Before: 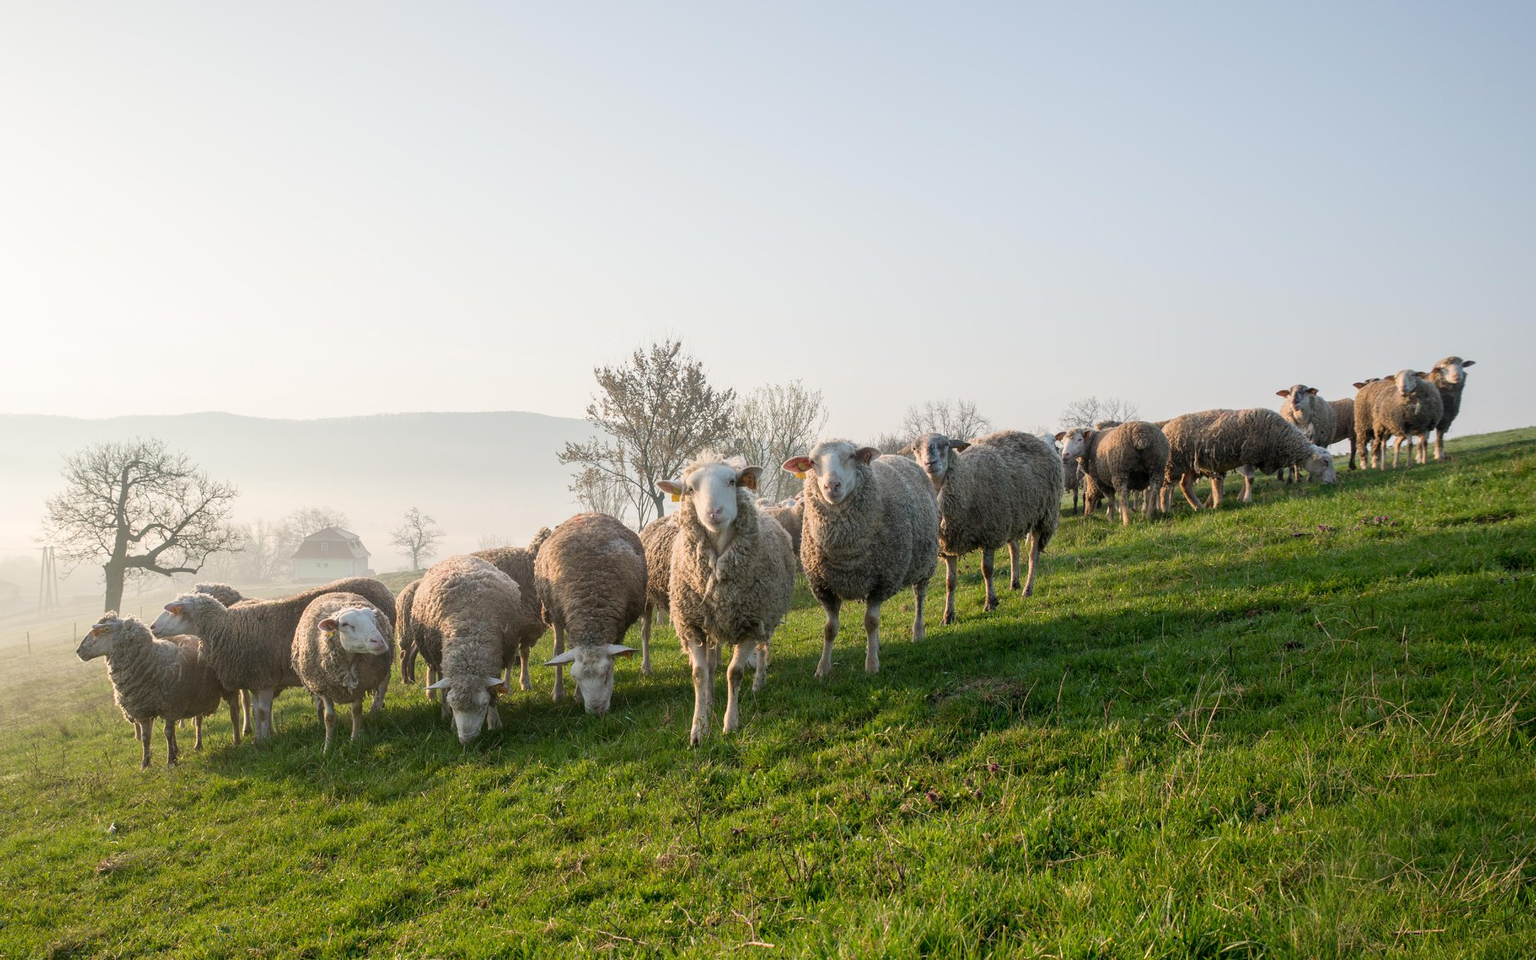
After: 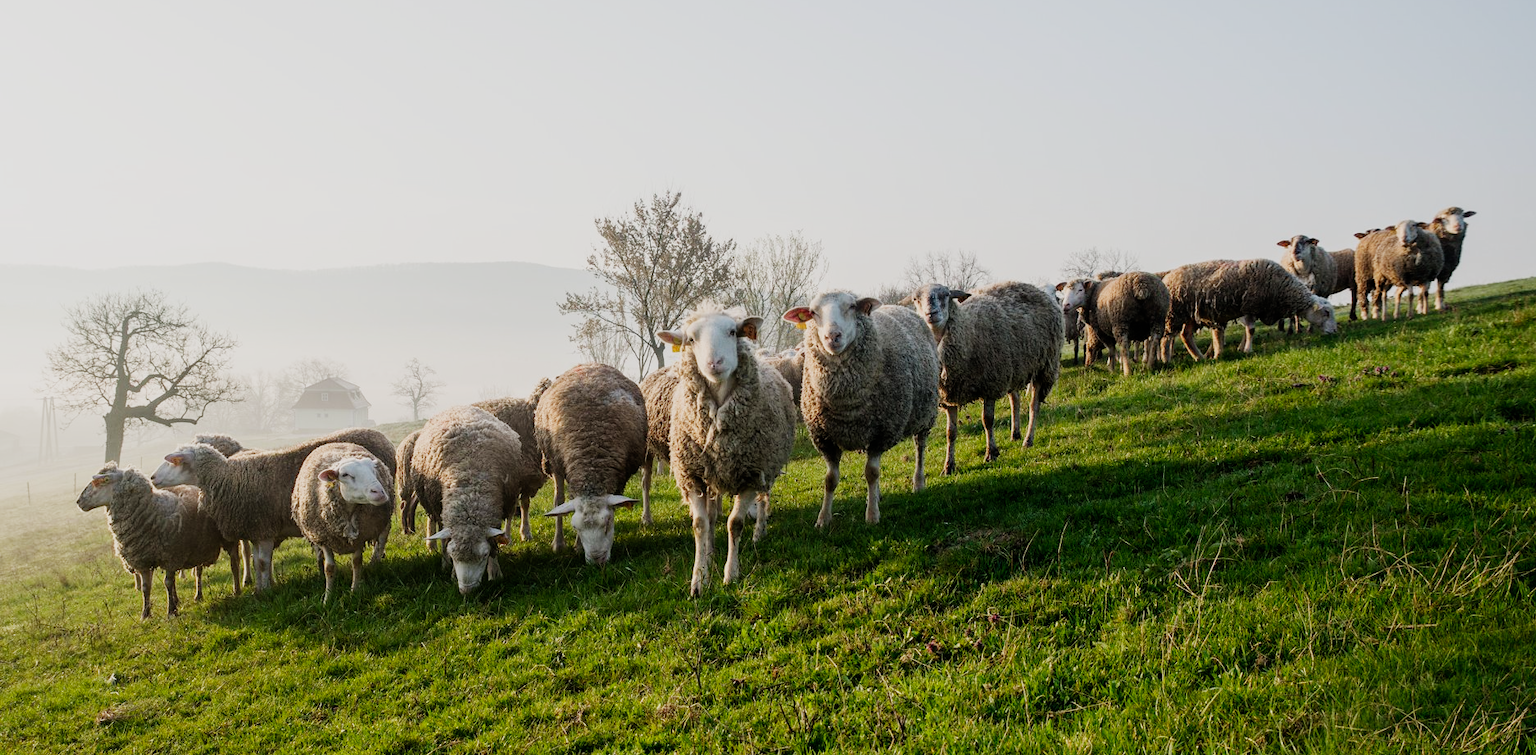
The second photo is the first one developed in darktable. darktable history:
sigmoid: contrast 1.7, skew -0.2, preserve hue 0%, red attenuation 0.1, red rotation 0.035, green attenuation 0.1, green rotation -0.017, blue attenuation 0.15, blue rotation -0.052, base primaries Rec2020
crop and rotate: top 15.774%, bottom 5.506%
